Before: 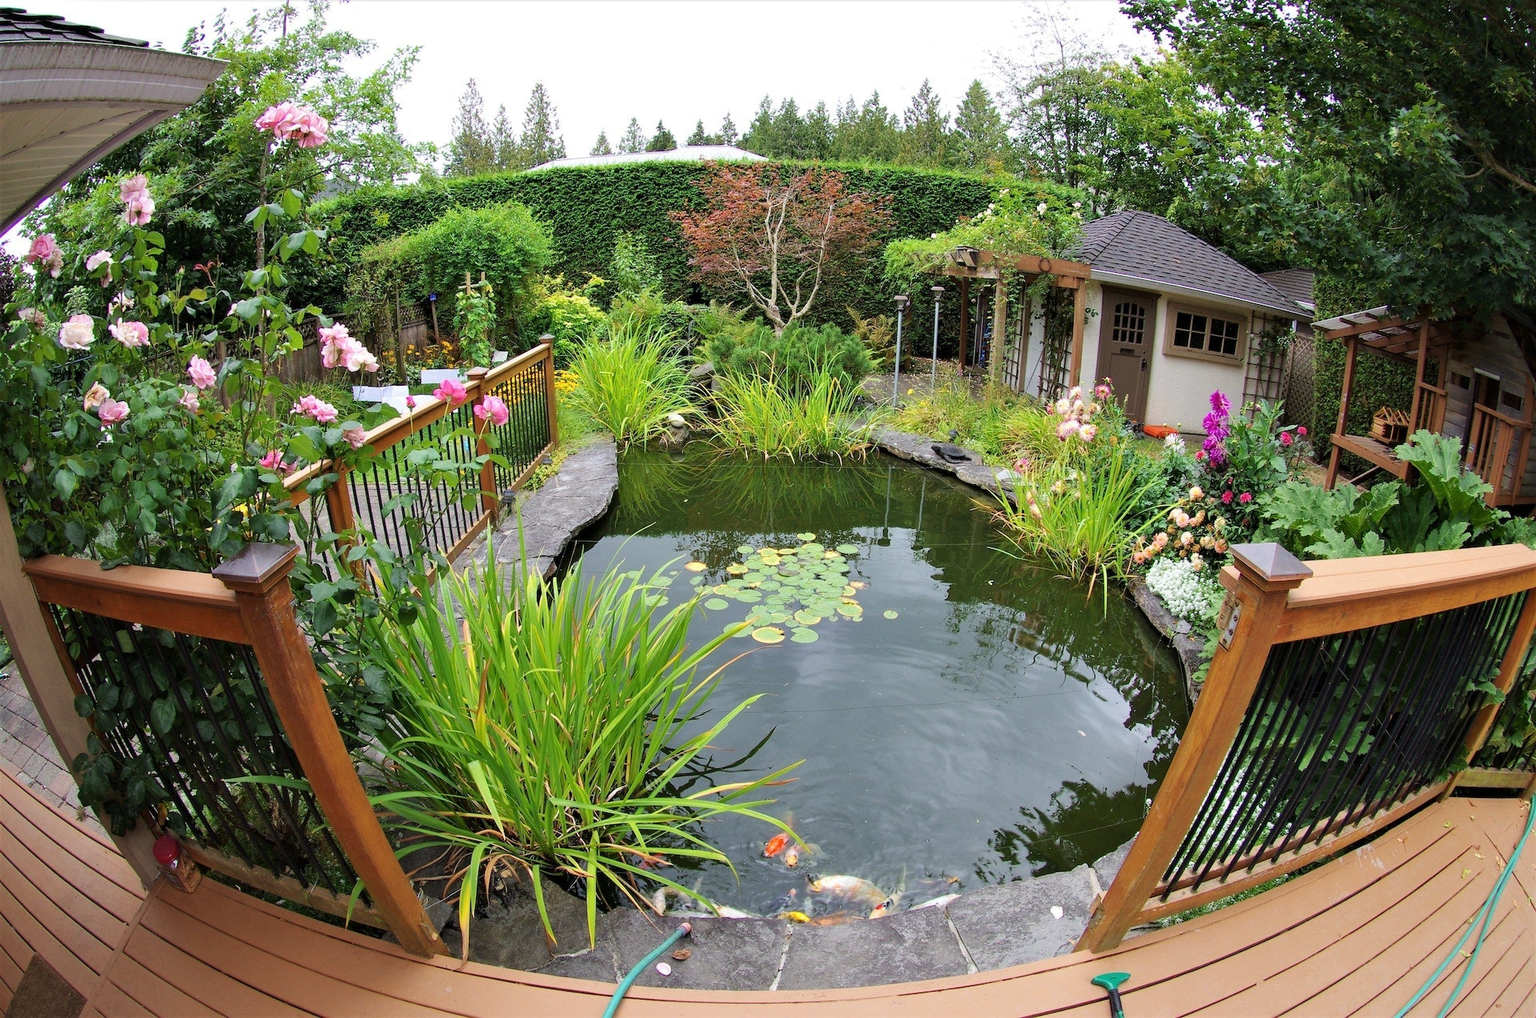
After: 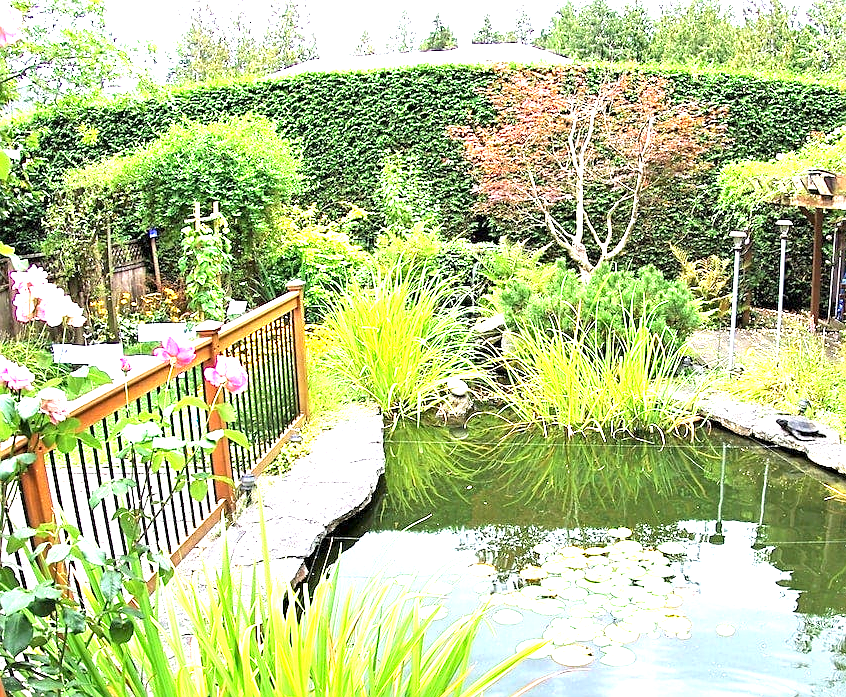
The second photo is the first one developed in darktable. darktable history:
crop: left 20.248%, top 10.86%, right 35.675%, bottom 34.321%
exposure: exposure 2.003 EV, compensate highlight preservation false
sharpen: on, module defaults
